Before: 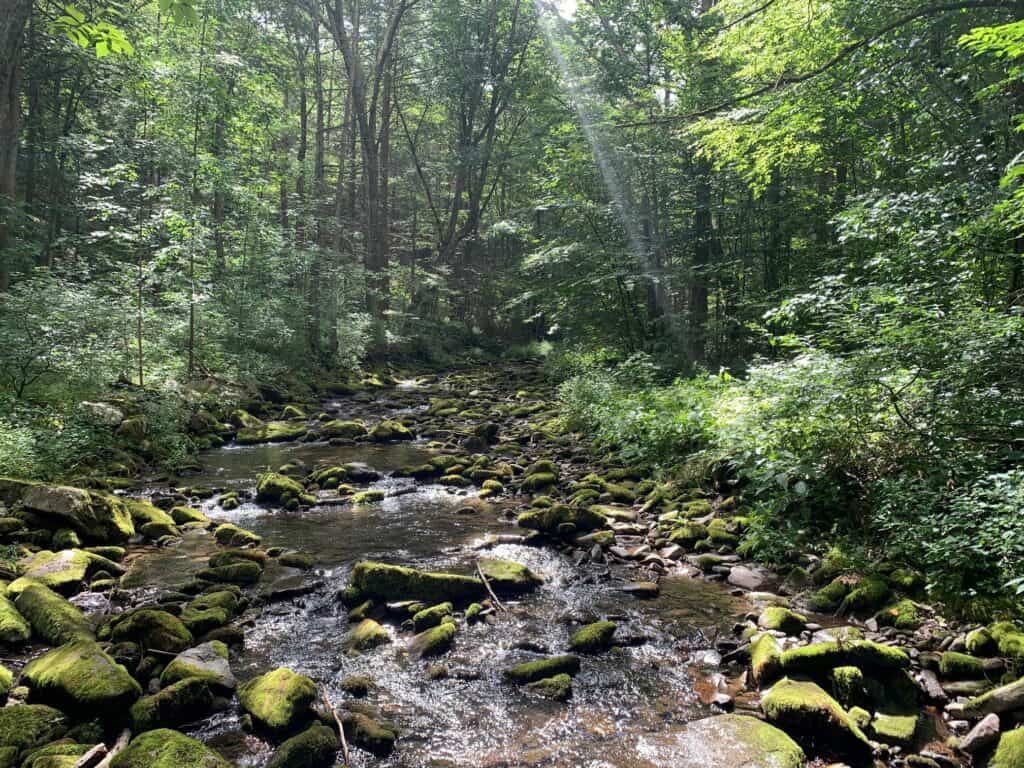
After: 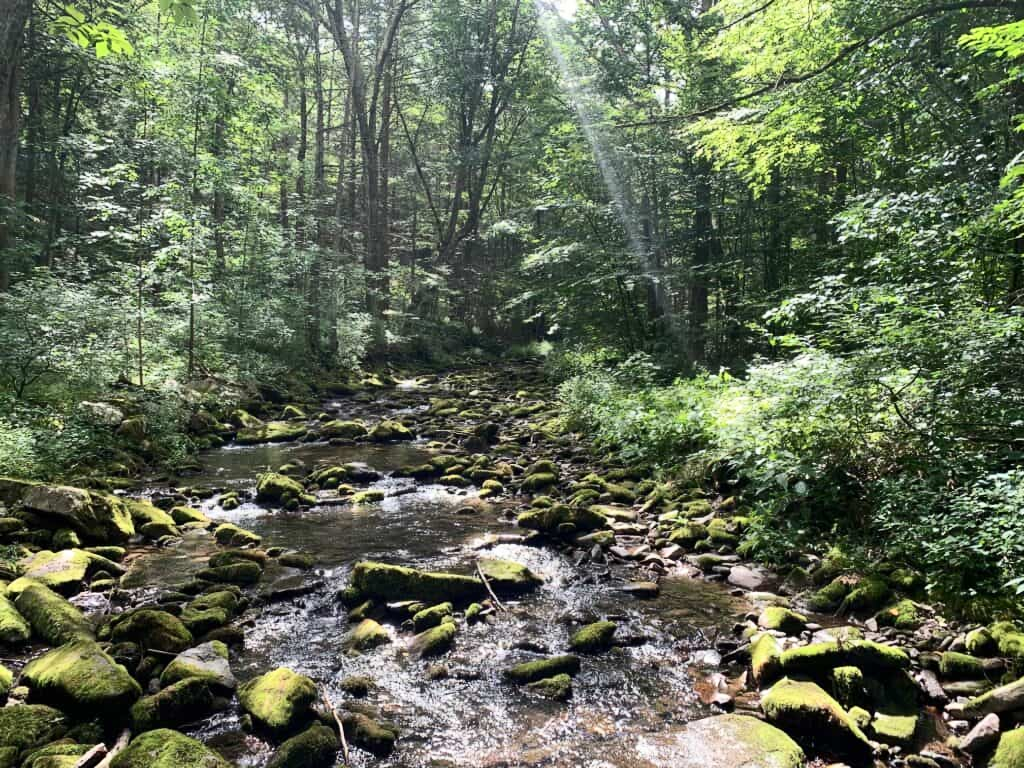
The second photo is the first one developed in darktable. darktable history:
contrast brightness saturation: contrast 0.24, brightness 0.09
shadows and highlights: shadows 37.27, highlights -28.18, soften with gaussian
